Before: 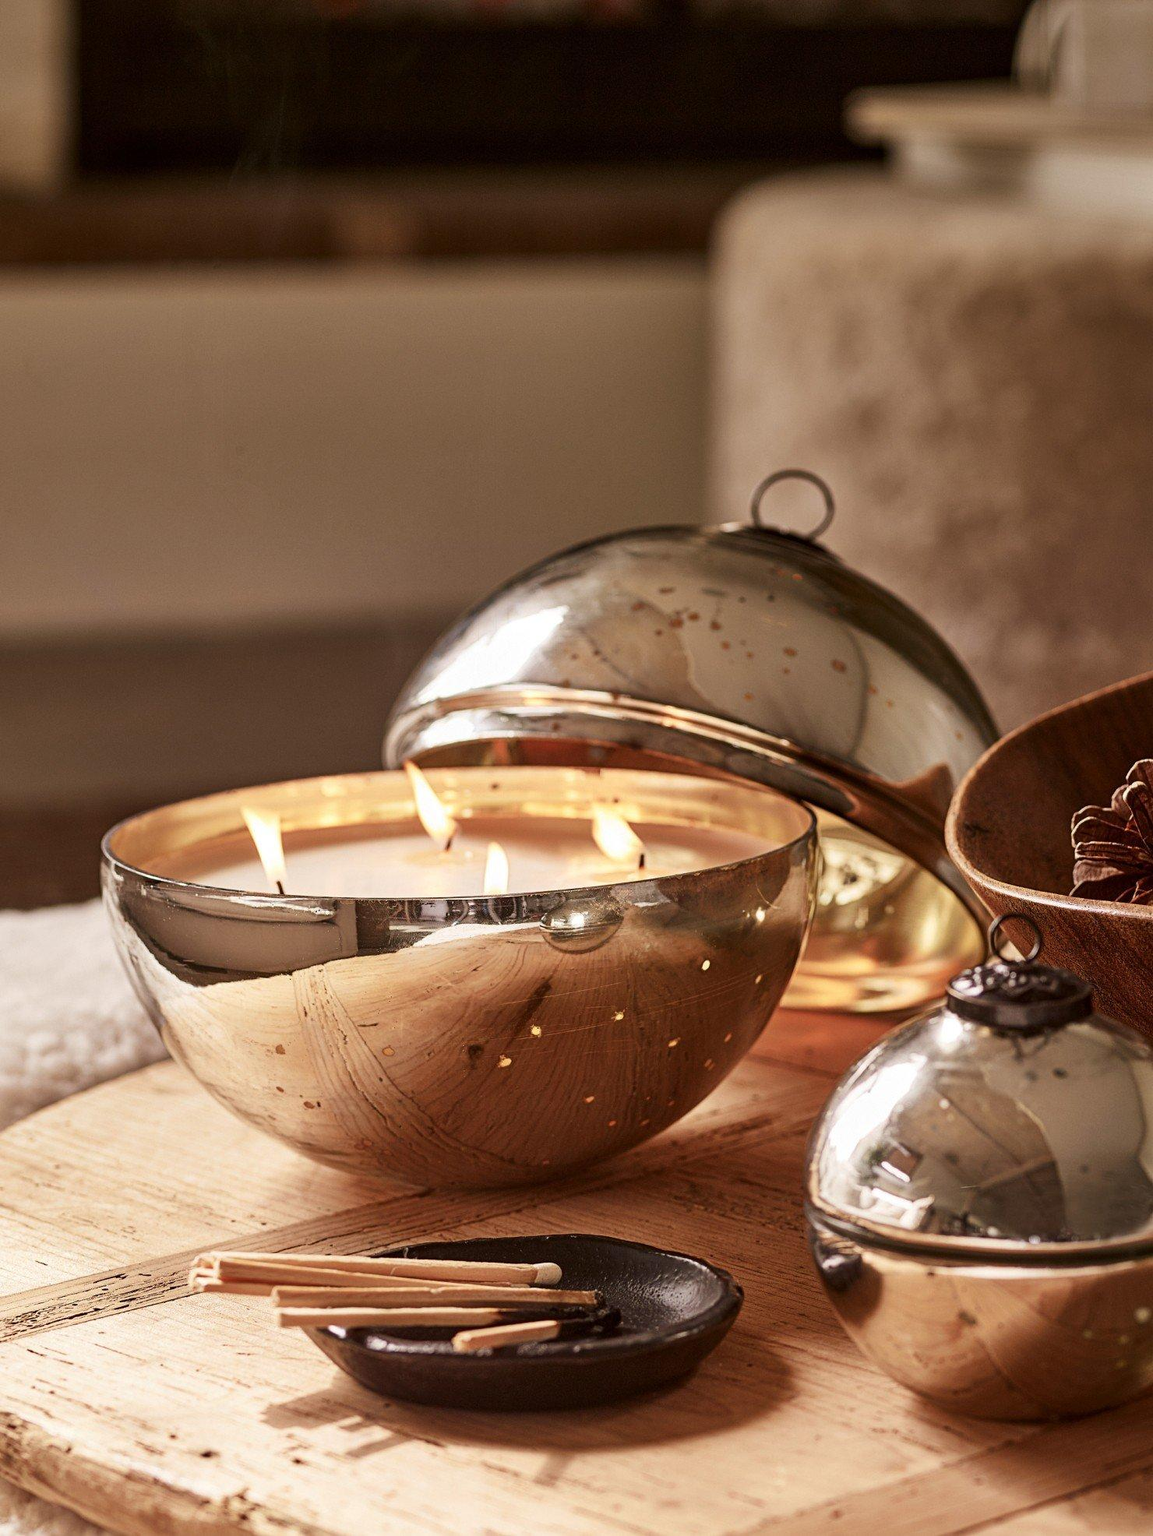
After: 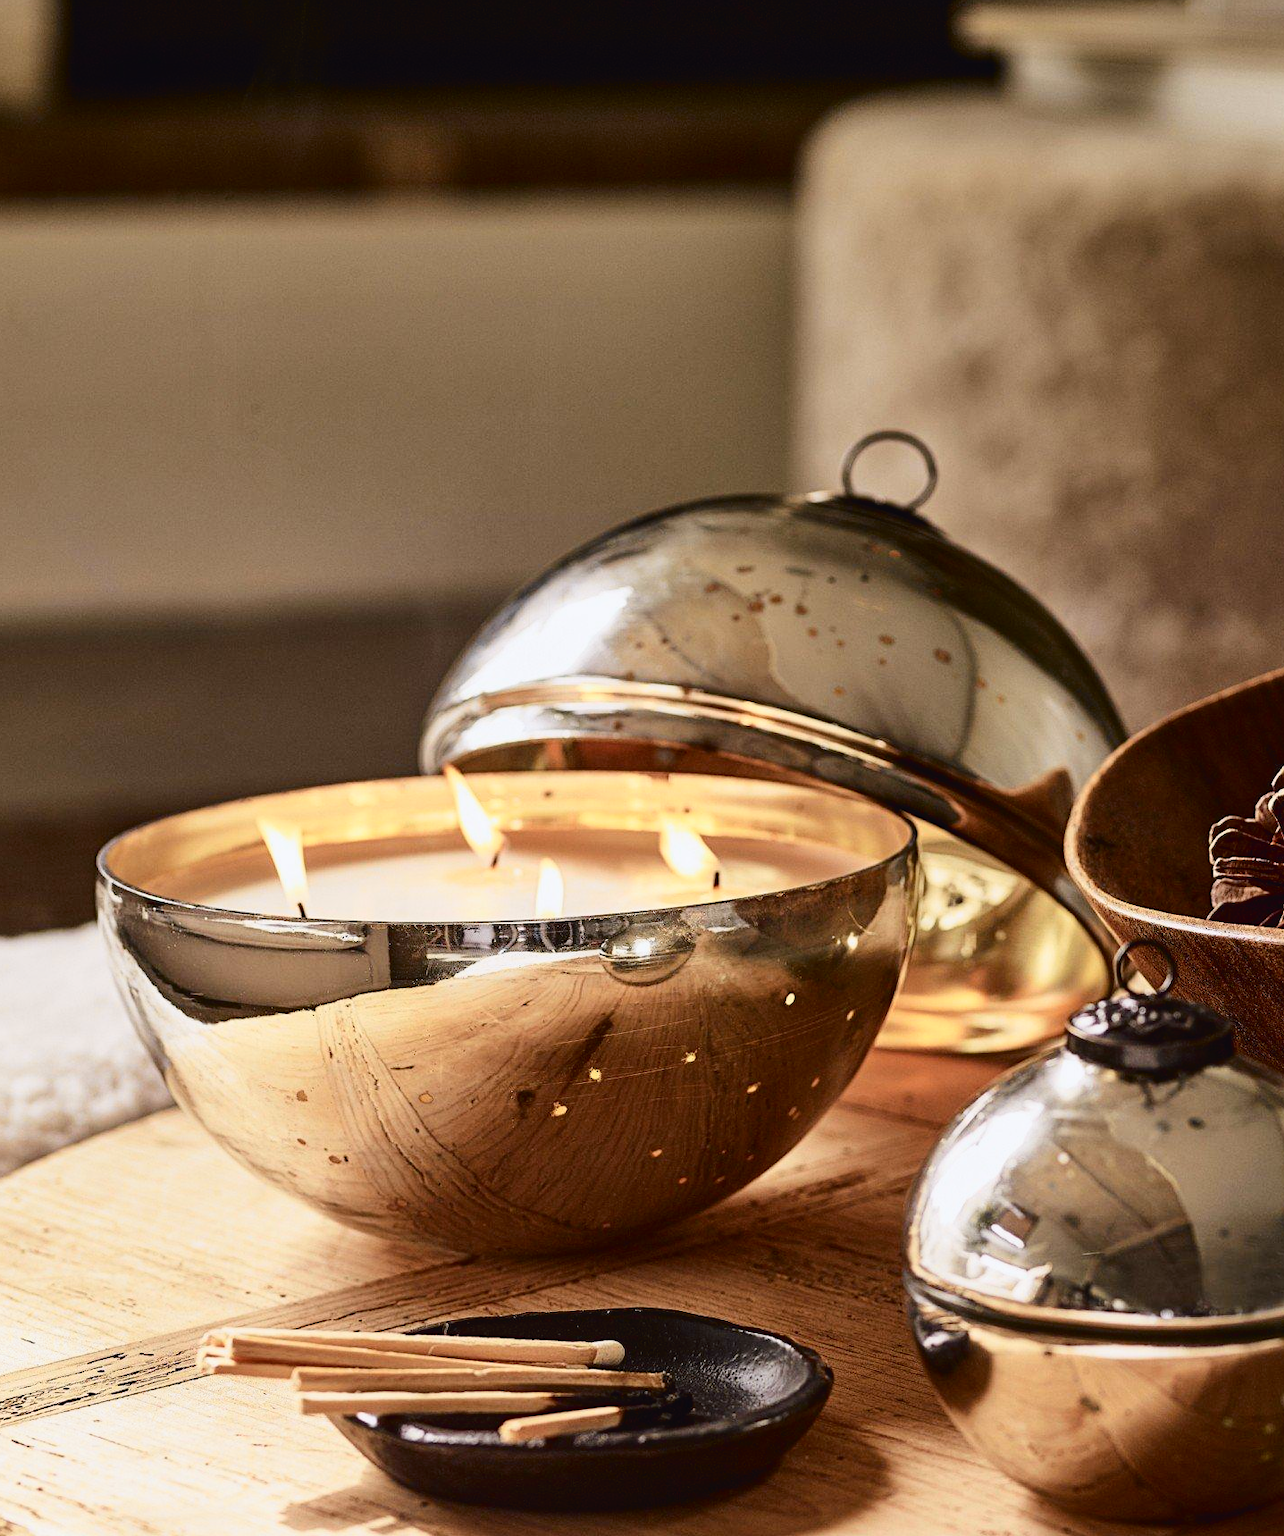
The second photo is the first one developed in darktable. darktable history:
tone curve: curves: ch0 [(0, 0.023) (0.104, 0.058) (0.21, 0.162) (0.469, 0.524) (0.579, 0.65) (0.725, 0.8) (0.858, 0.903) (1, 0.974)]; ch1 [(0, 0) (0.414, 0.395) (0.447, 0.447) (0.502, 0.501) (0.521, 0.512) (0.57, 0.563) (0.618, 0.61) (0.654, 0.642) (1, 1)]; ch2 [(0, 0) (0.356, 0.408) (0.437, 0.453) (0.492, 0.485) (0.524, 0.508) (0.566, 0.567) (0.595, 0.604) (1, 1)], color space Lab, independent channels, preserve colors none
crop: left 1.507%, top 6.147%, right 1.379%, bottom 6.637%
